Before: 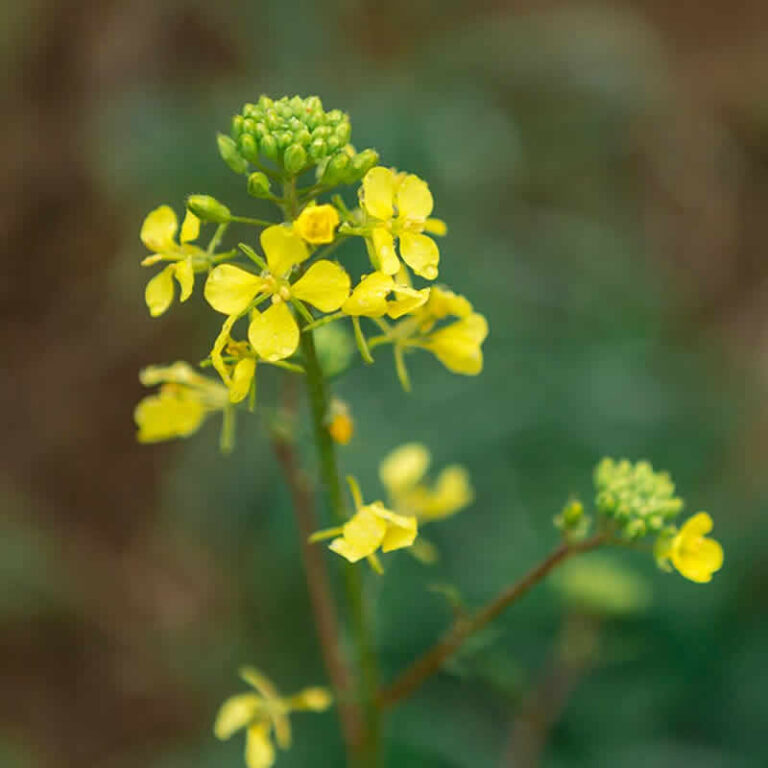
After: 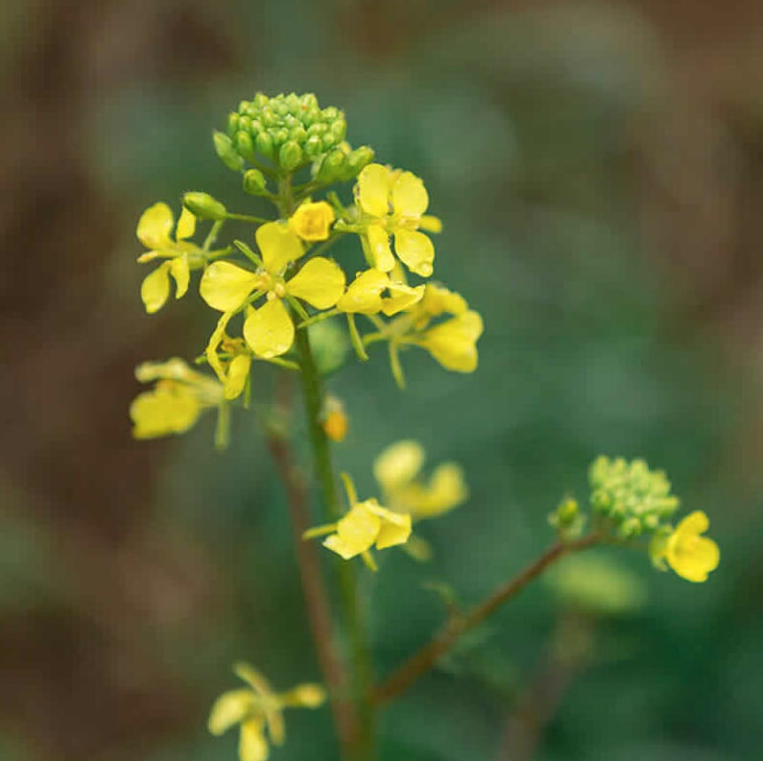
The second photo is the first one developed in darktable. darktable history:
contrast brightness saturation: saturation -0.05
rotate and perspective: rotation 0.192°, lens shift (horizontal) -0.015, crop left 0.005, crop right 0.996, crop top 0.006, crop bottom 0.99
